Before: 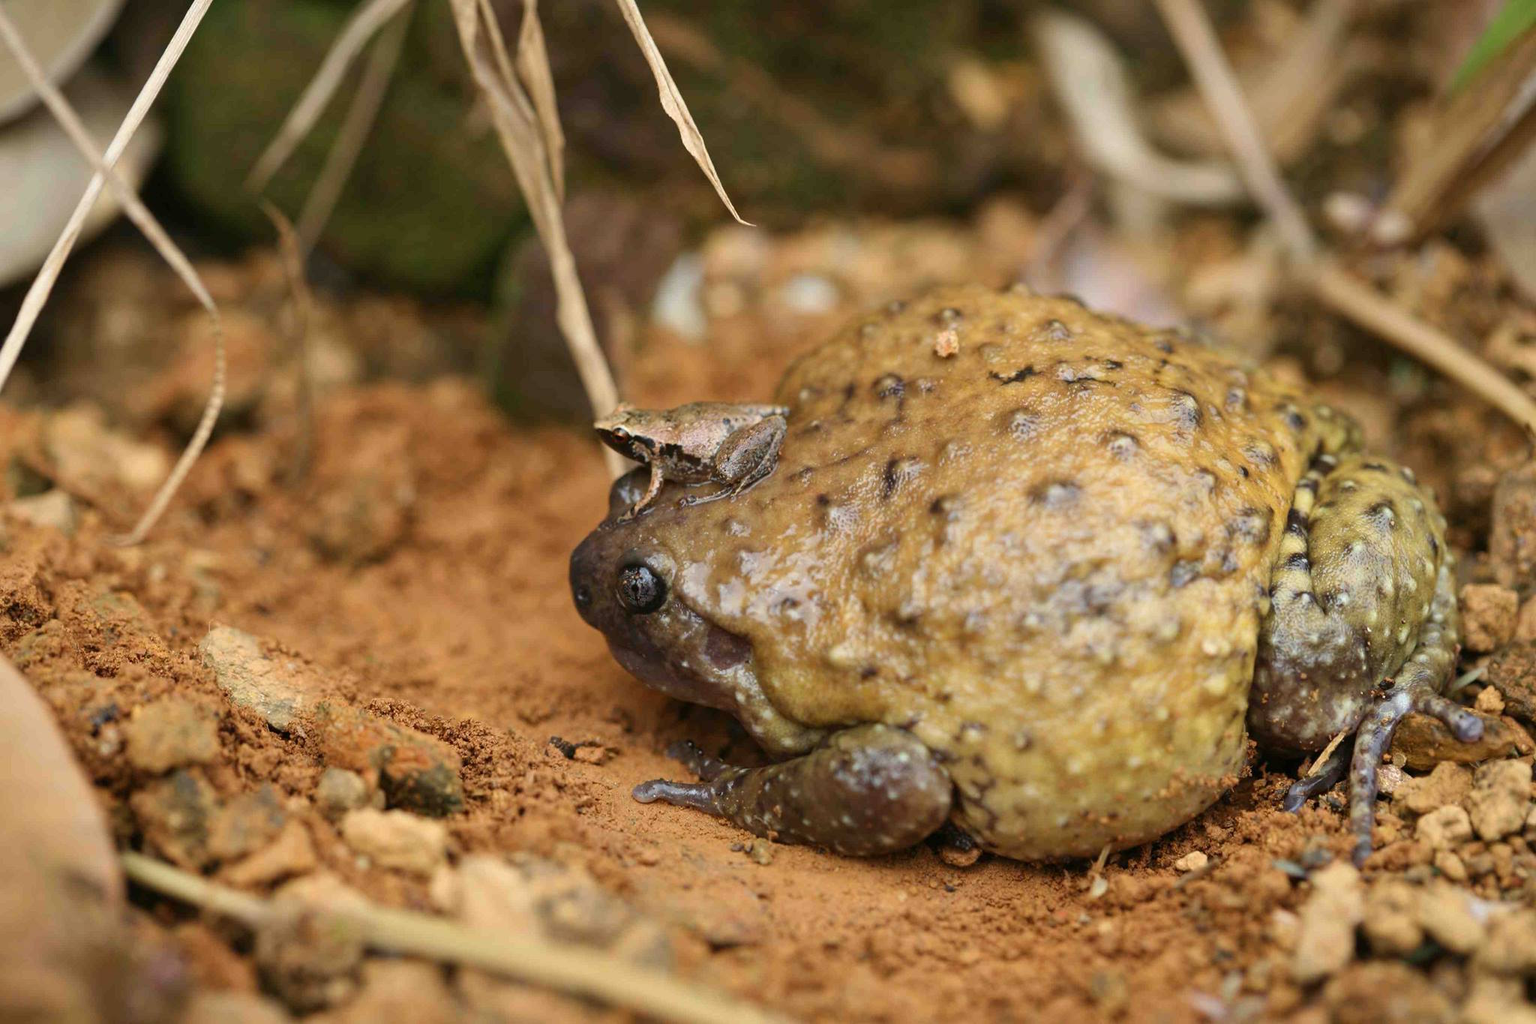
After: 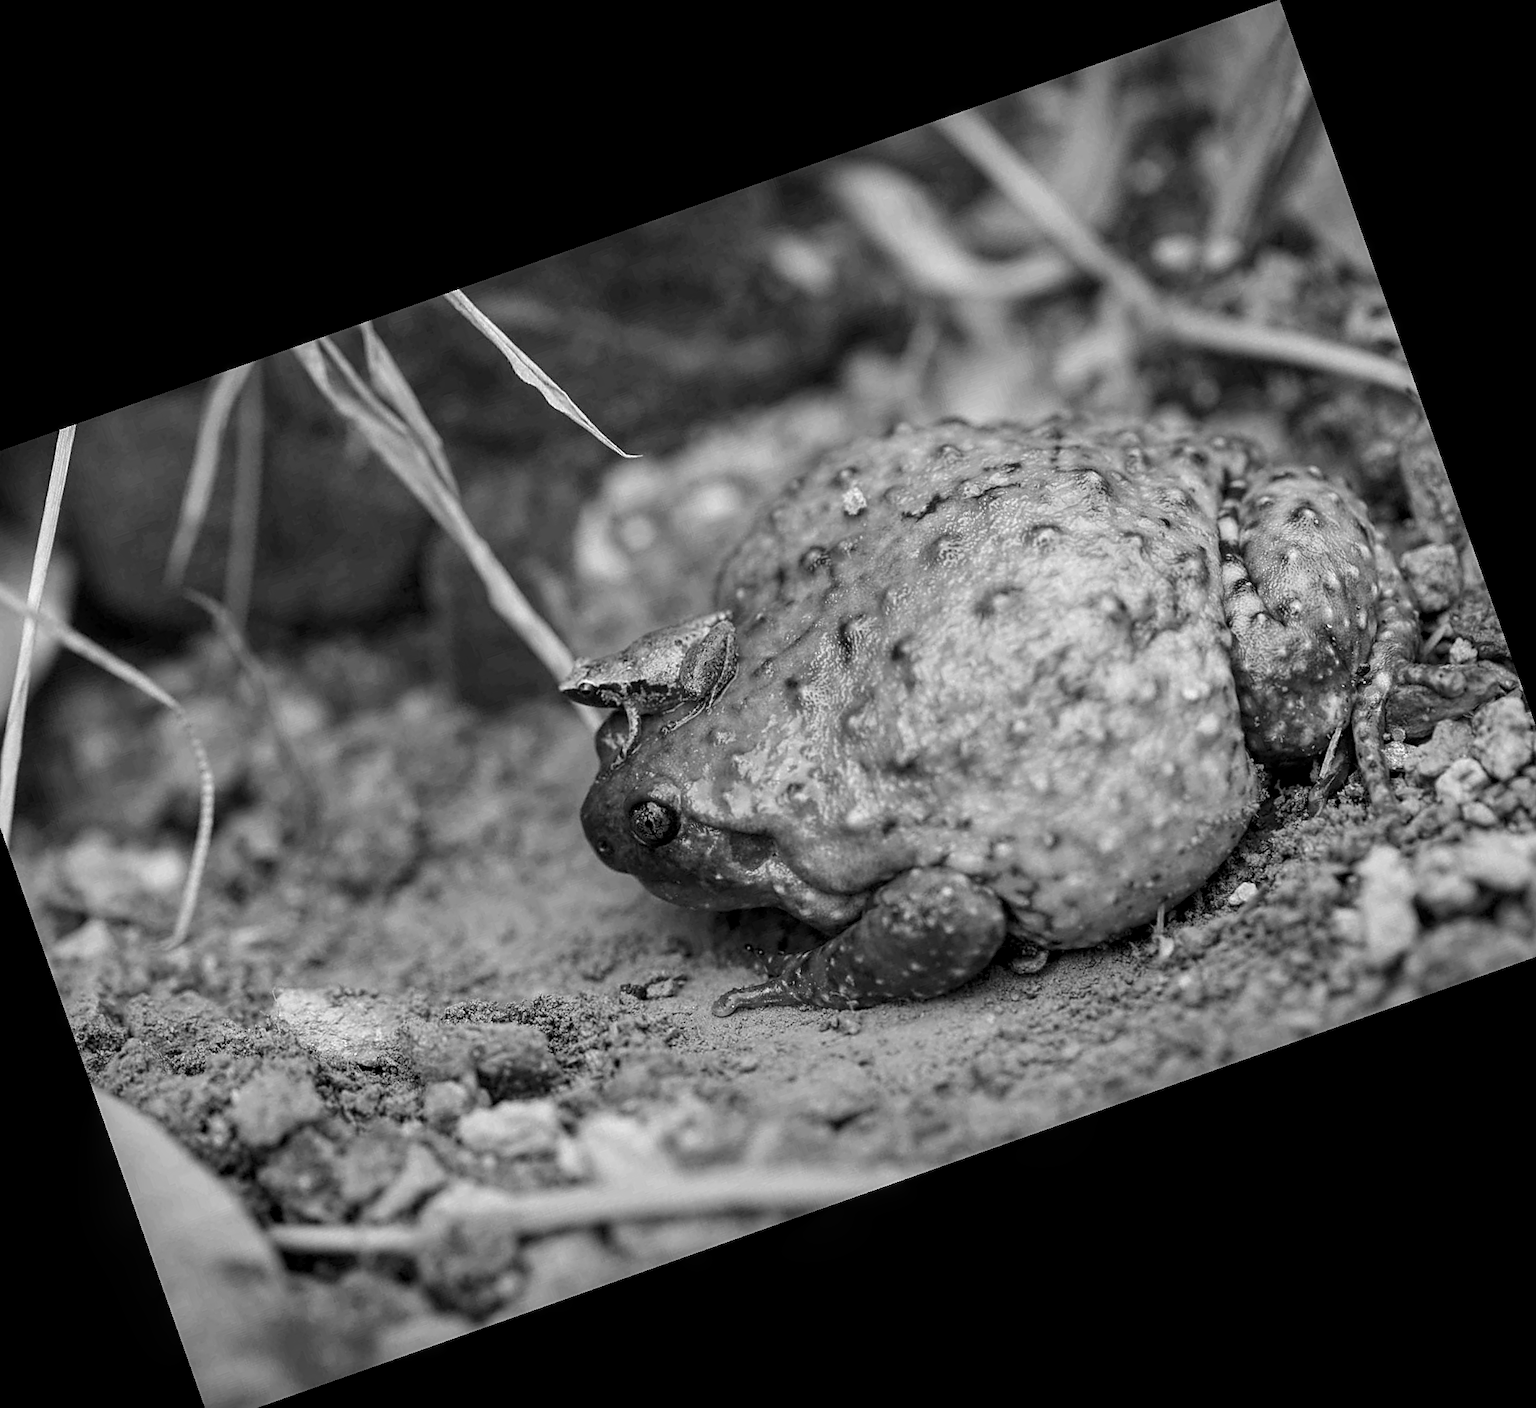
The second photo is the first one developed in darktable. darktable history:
monochrome: a 26.22, b 42.67, size 0.8
sharpen: on, module defaults
crop and rotate: angle 19.43°, left 6.812%, right 4.125%, bottom 1.087%
local contrast: detail 130%
